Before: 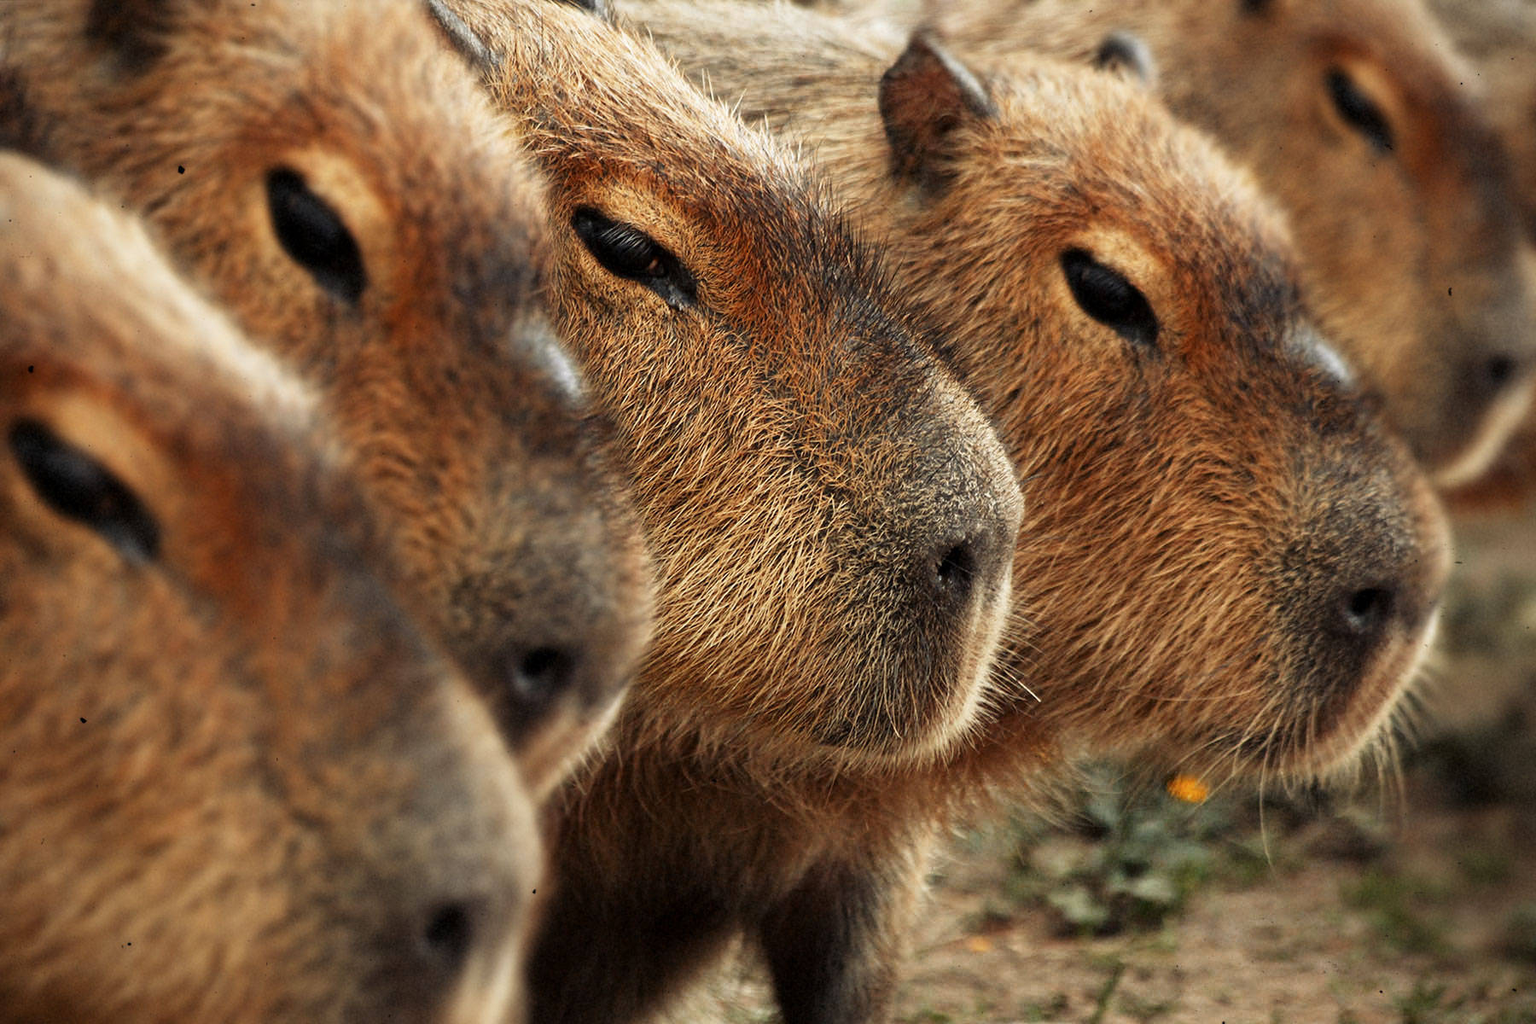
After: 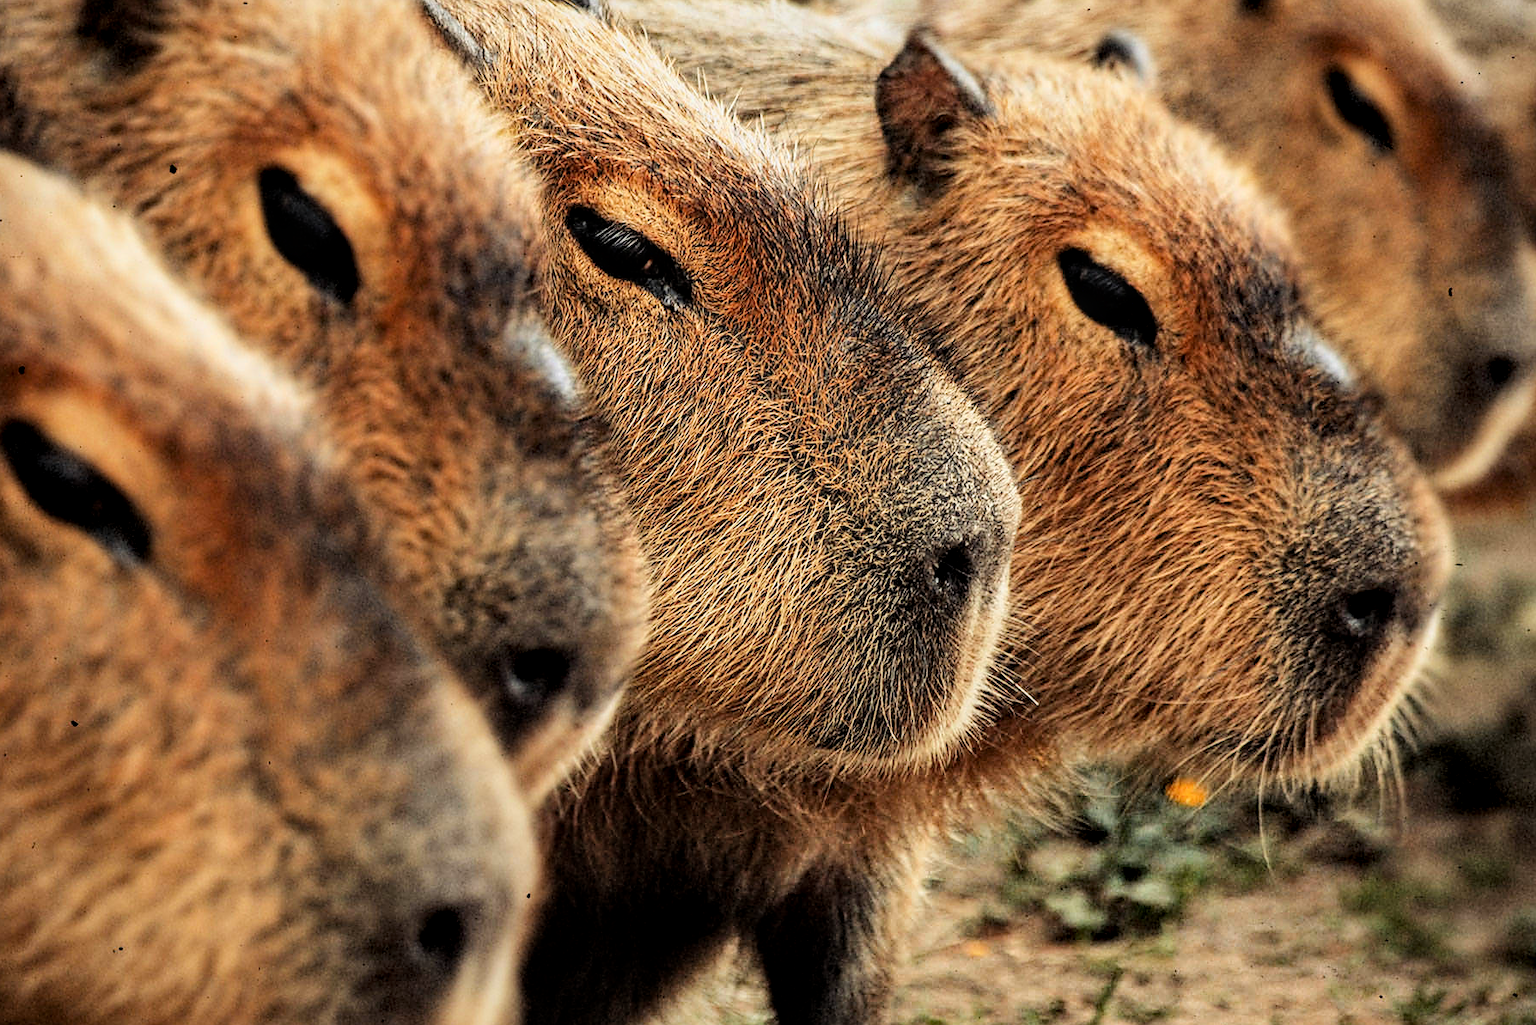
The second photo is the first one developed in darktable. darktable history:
crop and rotate: left 0.614%, top 0.179%, bottom 0.309%
sharpen: radius 1.864, amount 0.398, threshold 1.271
shadows and highlights: shadows 35, highlights -35, soften with gaussian
haze removal: compatibility mode true, adaptive false
local contrast: on, module defaults
exposure: exposure 0.507 EV, compensate highlight preservation false
filmic rgb: black relative exposure -7.65 EV, white relative exposure 4.56 EV, hardness 3.61, color science v6 (2022)
tone equalizer: -8 EV -0.417 EV, -7 EV -0.389 EV, -6 EV -0.333 EV, -5 EV -0.222 EV, -3 EV 0.222 EV, -2 EV 0.333 EV, -1 EV 0.389 EV, +0 EV 0.417 EV, edges refinement/feathering 500, mask exposure compensation -1.57 EV, preserve details no
